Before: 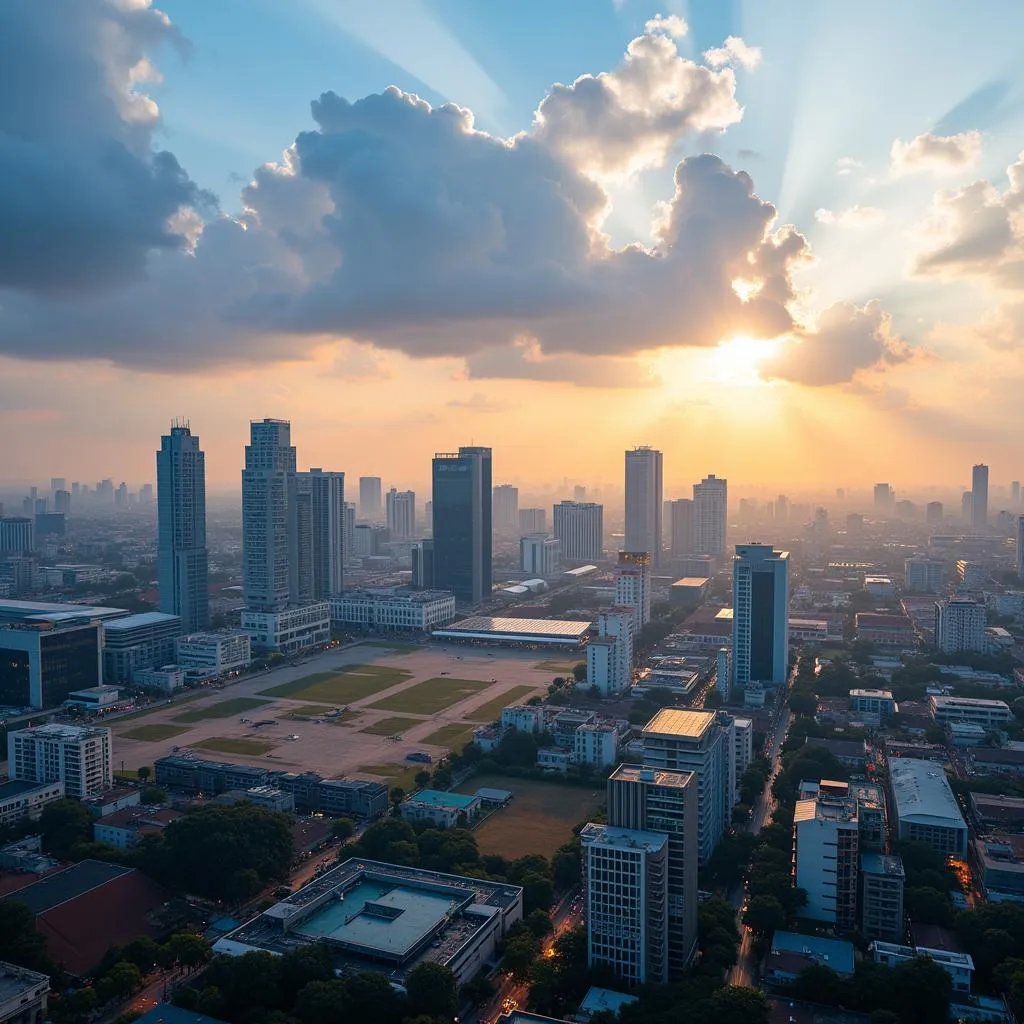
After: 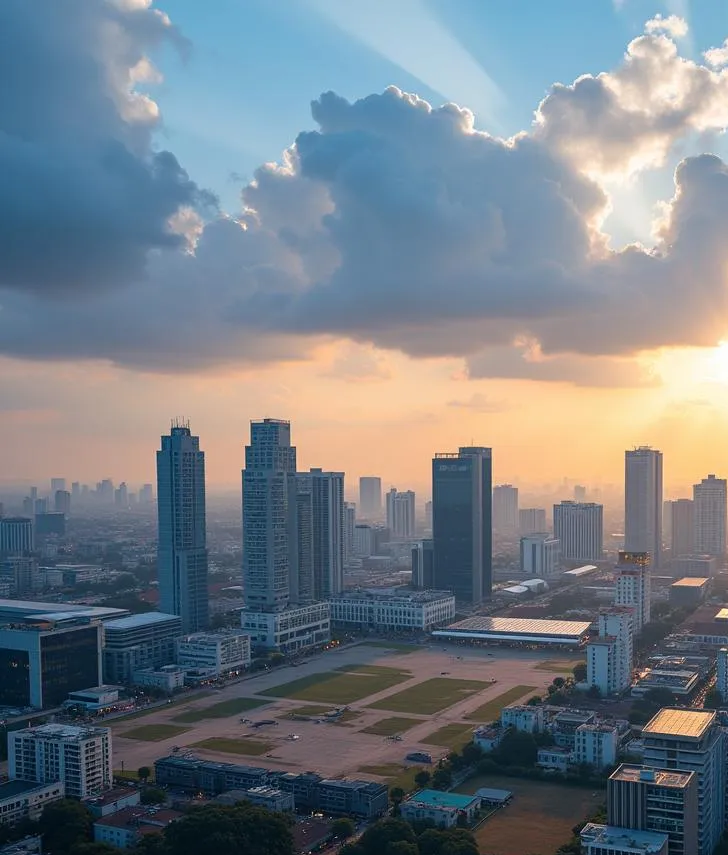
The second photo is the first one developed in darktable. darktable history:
crop: right 28.849%, bottom 16.449%
